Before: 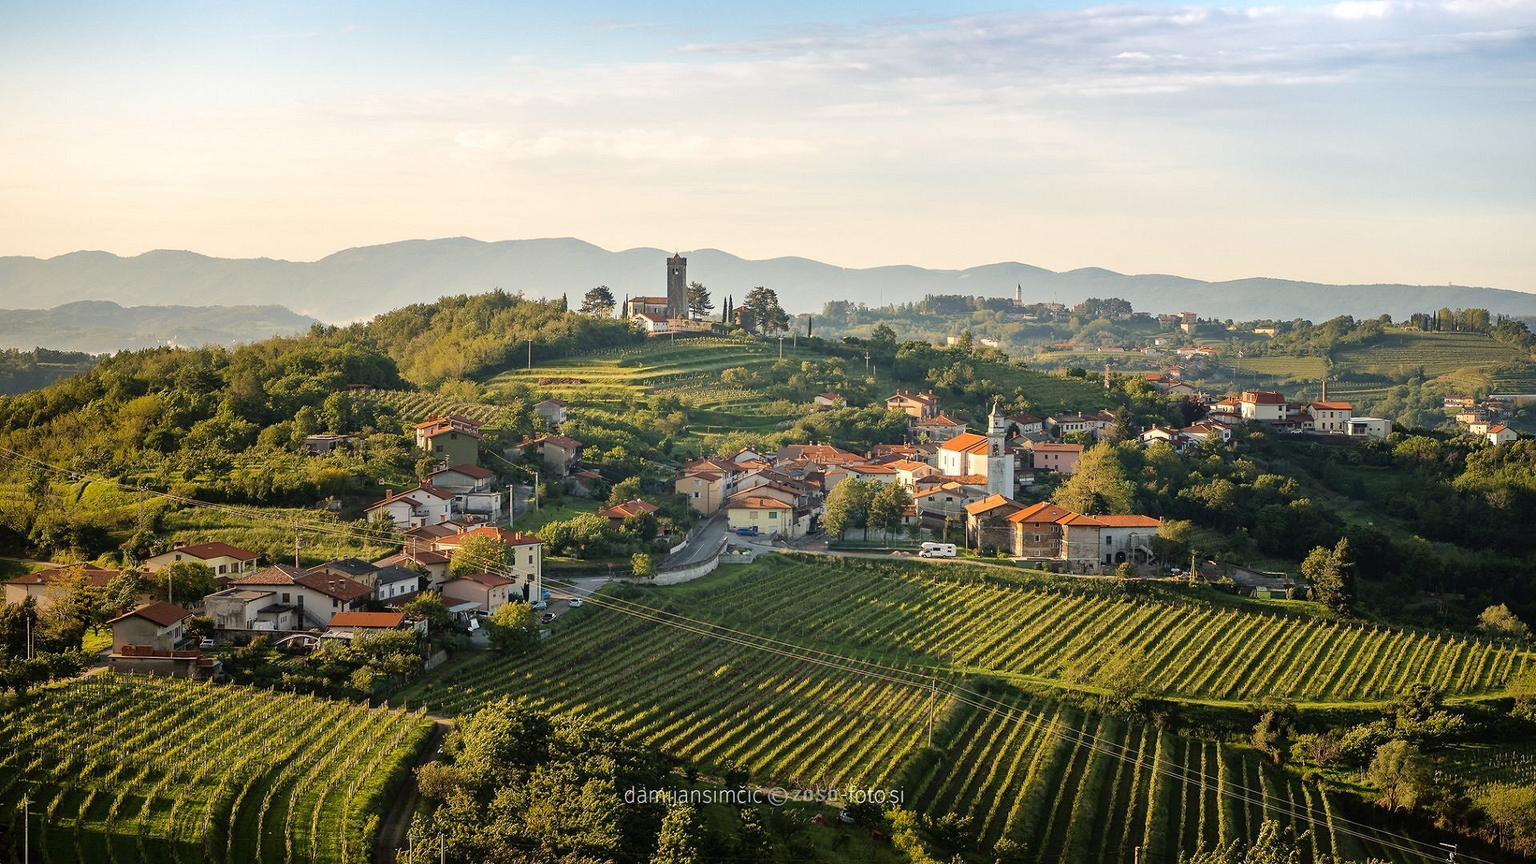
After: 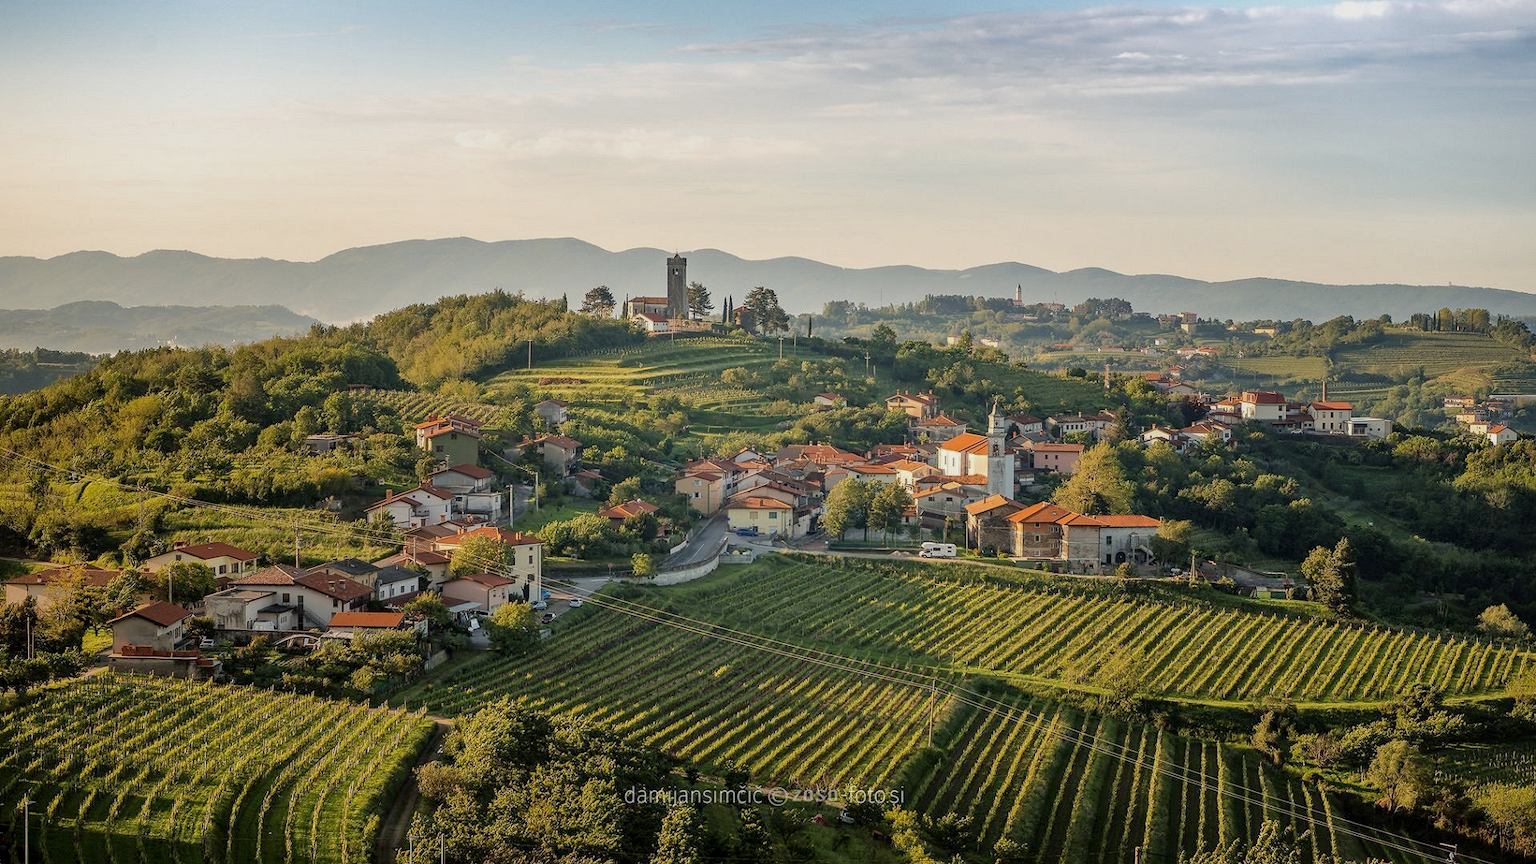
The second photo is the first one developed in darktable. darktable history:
local contrast: on, module defaults
tone equalizer: -8 EV 0.25 EV, -7 EV 0.417 EV, -6 EV 0.417 EV, -5 EV 0.25 EV, -3 EV -0.25 EV, -2 EV -0.417 EV, -1 EV -0.417 EV, +0 EV -0.25 EV, edges refinement/feathering 500, mask exposure compensation -1.57 EV, preserve details guided filter
